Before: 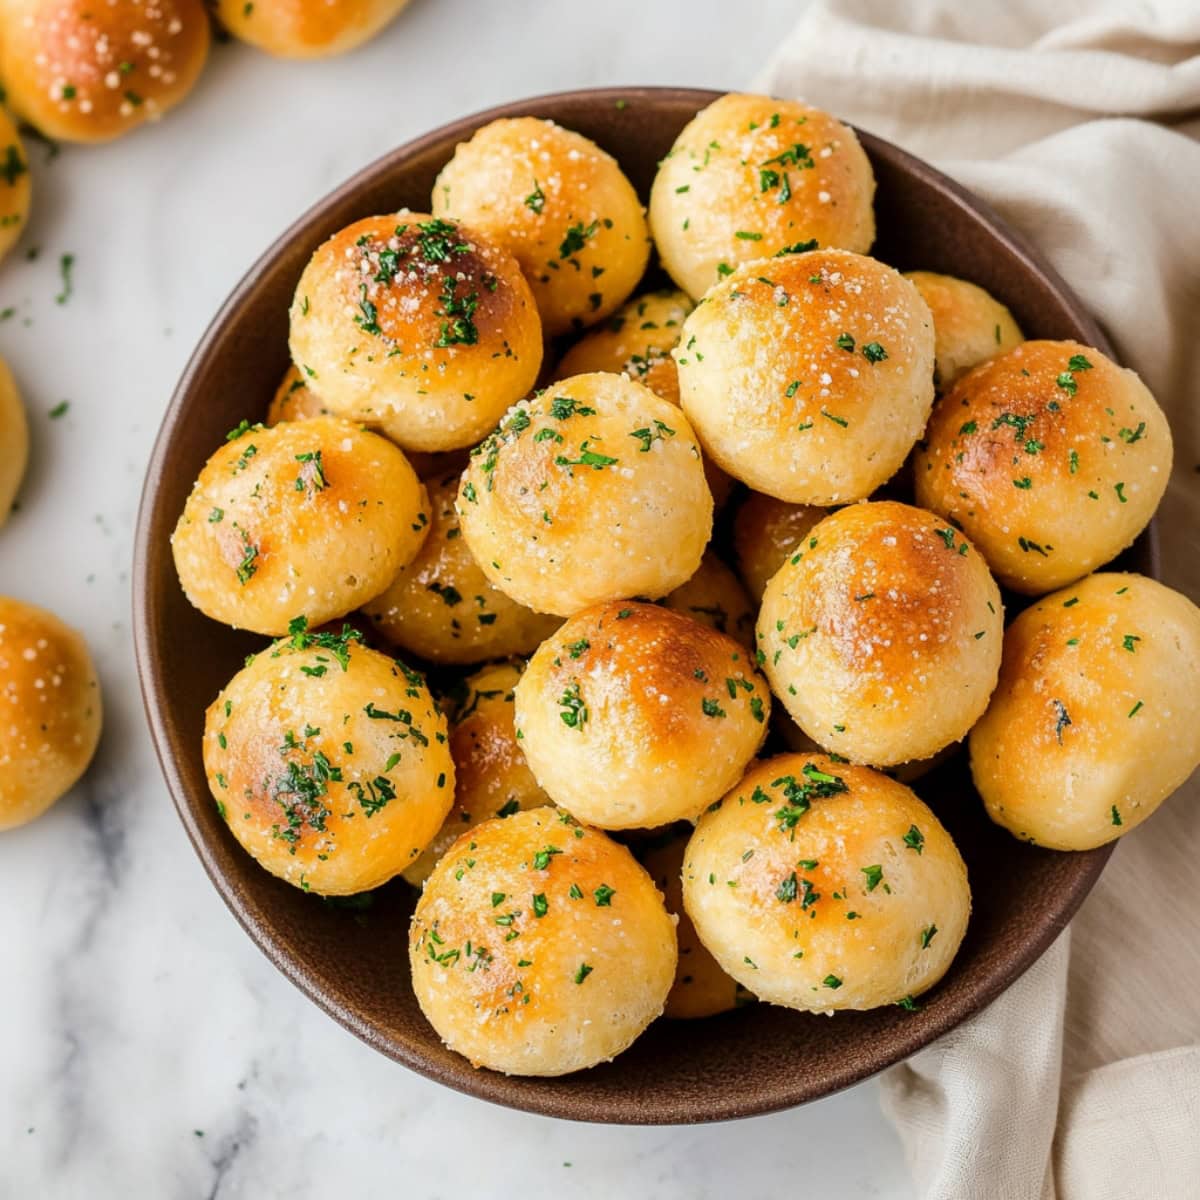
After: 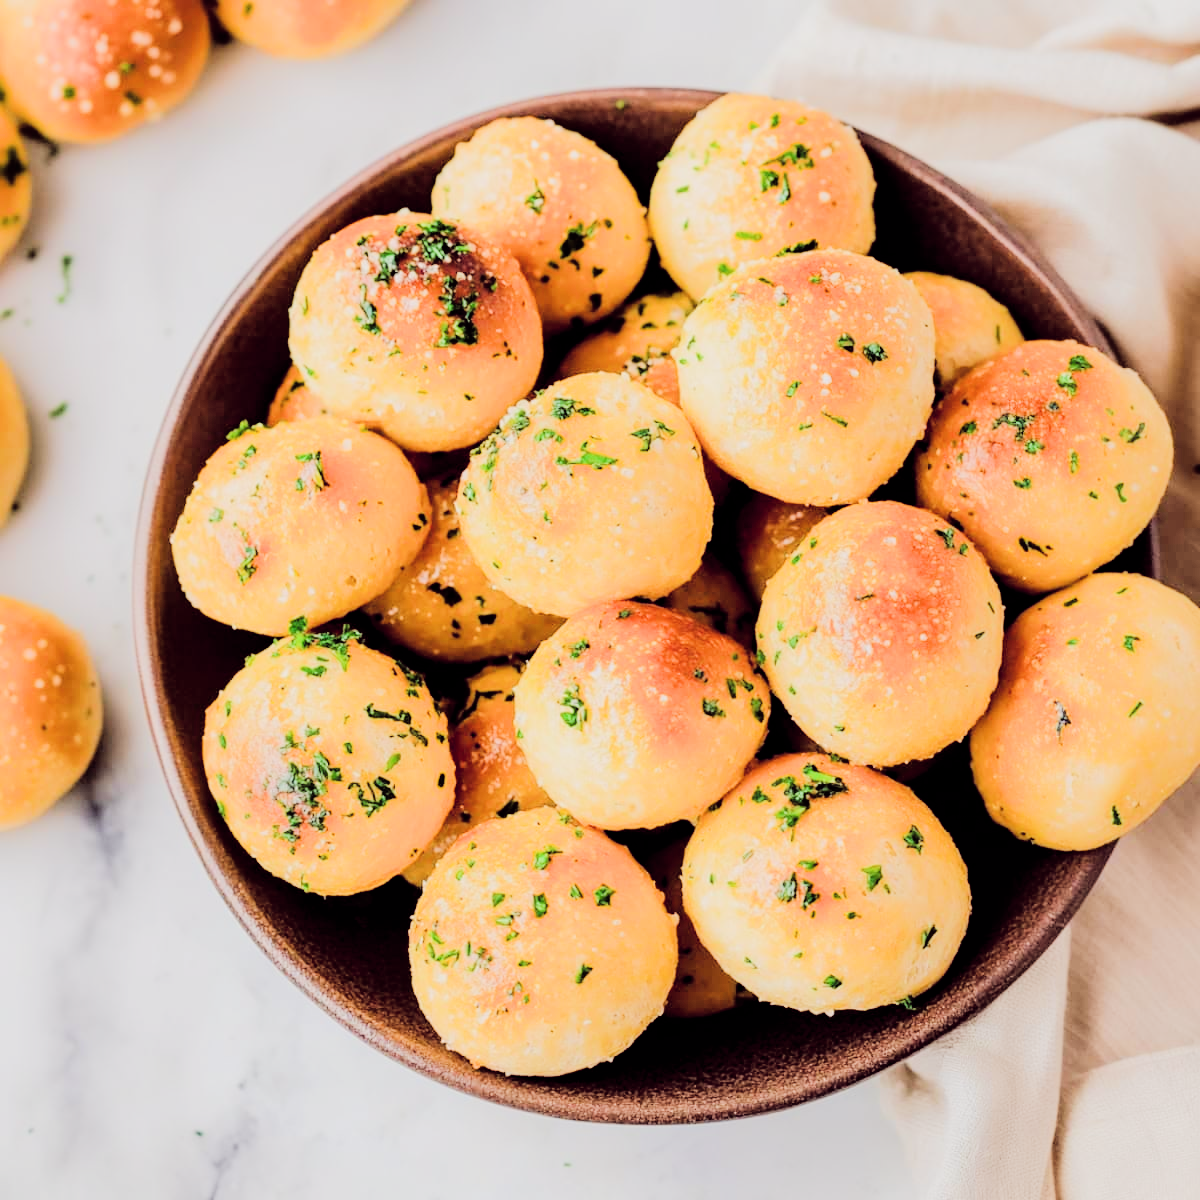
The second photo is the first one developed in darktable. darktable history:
tone equalizer: -7 EV 0.141 EV, -6 EV 0.614 EV, -5 EV 1.15 EV, -4 EV 1.32 EV, -3 EV 1.12 EV, -2 EV 0.6 EV, -1 EV 0.157 EV, edges refinement/feathering 500, mask exposure compensation -1.57 EV, preserve details no
color balance rgb: global offset › chroma 0.282%, global offset › hue 319.83°, perceptual saturation grading › global saturation 0.366%, perceptual saturation grading › mid-tones 11.175%
filmic rgb: black relative exposure -5.12 EV, white relative exposure 3.52 EV, hardness 3.16, contrast 1.191, highlights saturation mix -49.74%
